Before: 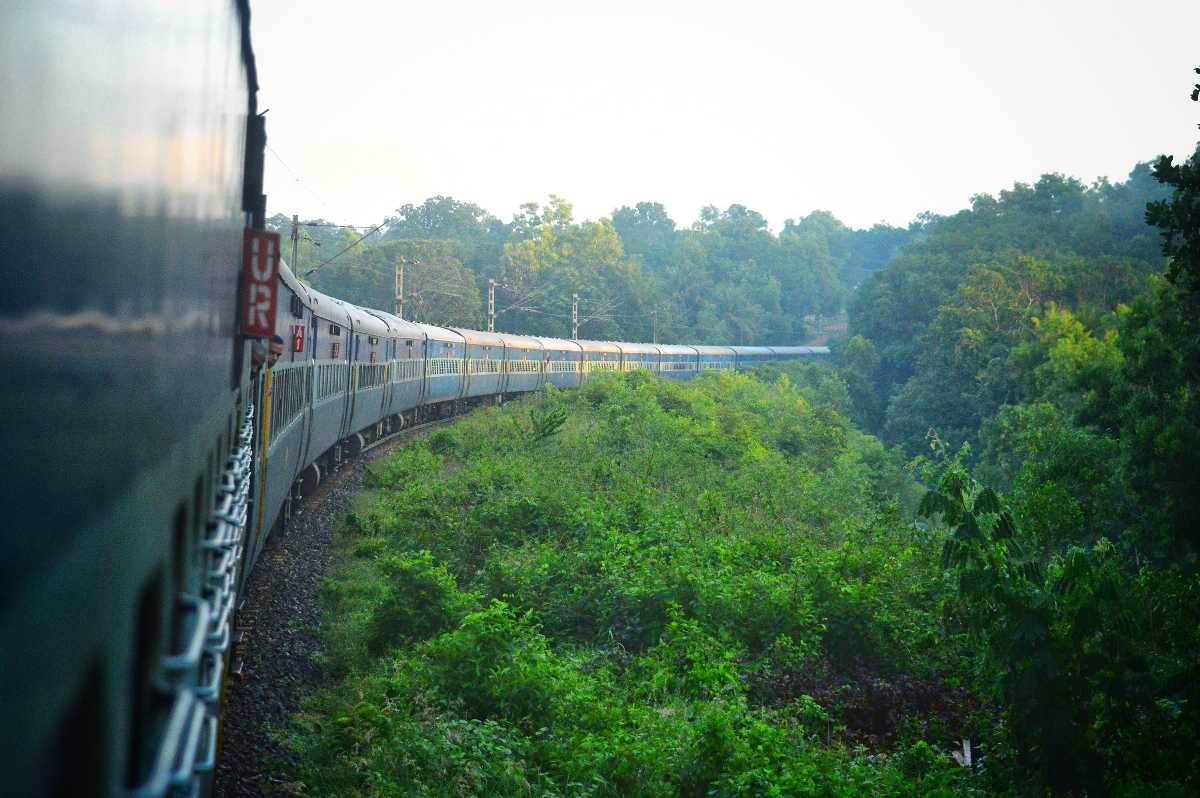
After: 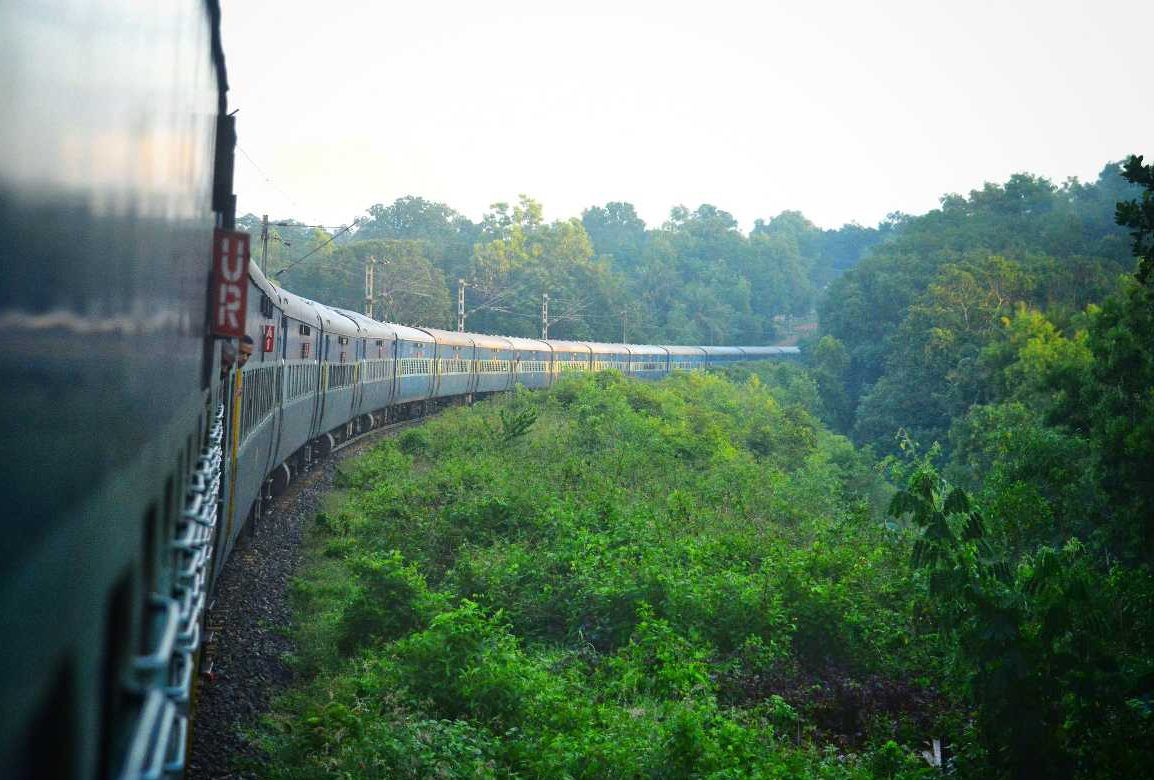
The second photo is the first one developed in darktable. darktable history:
crop and rotate: left 2.554%, right 1.265%, bottom 2.142%
